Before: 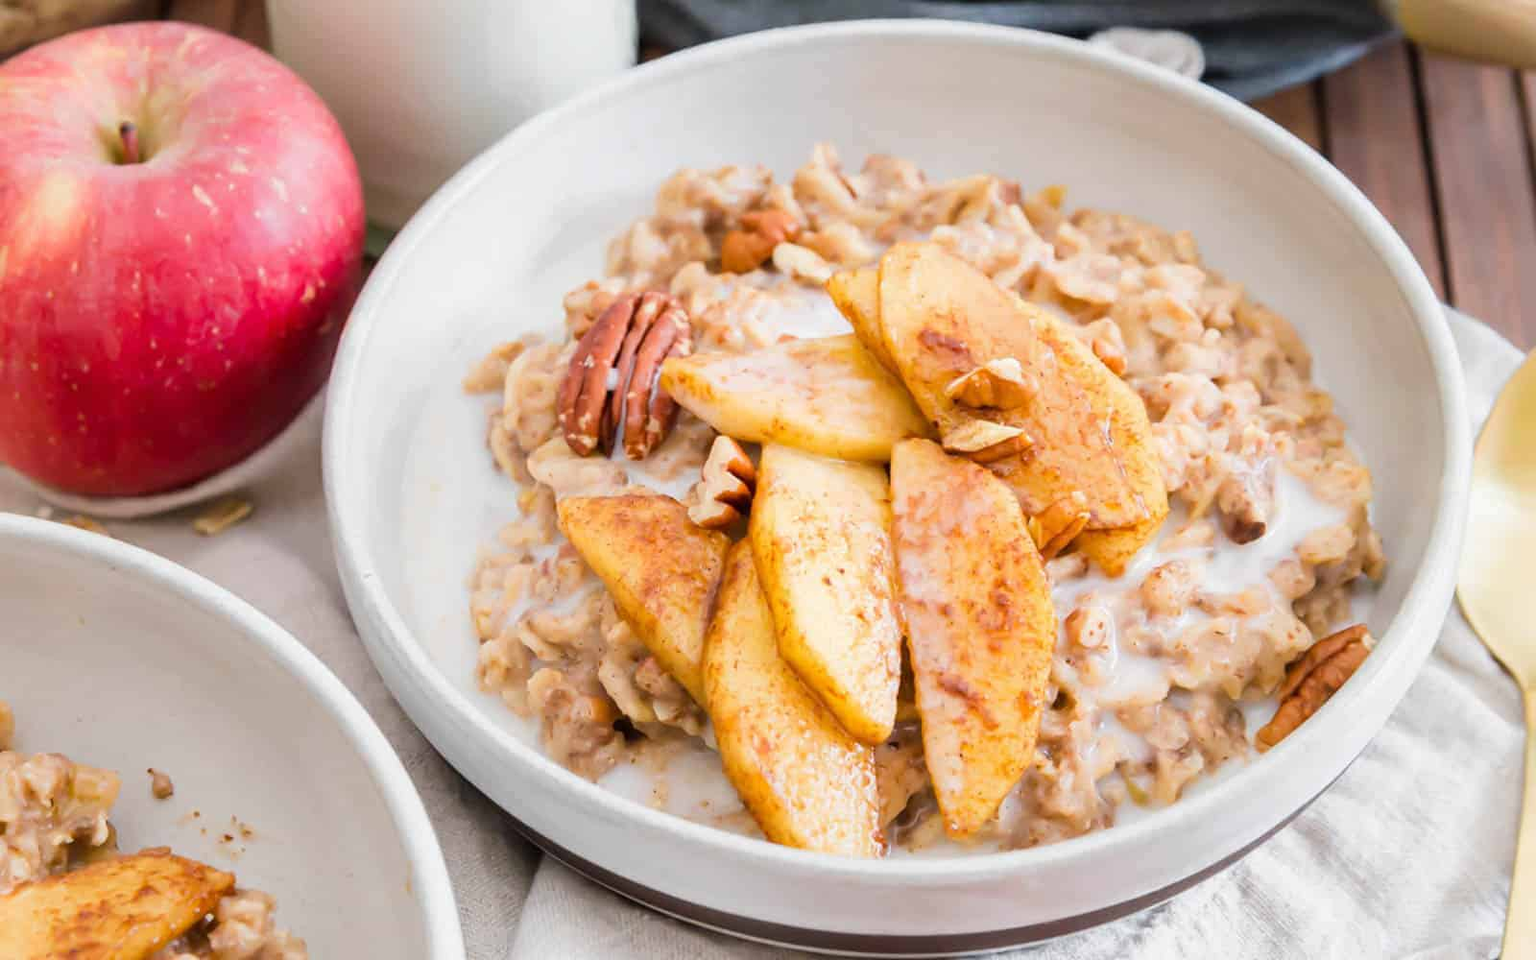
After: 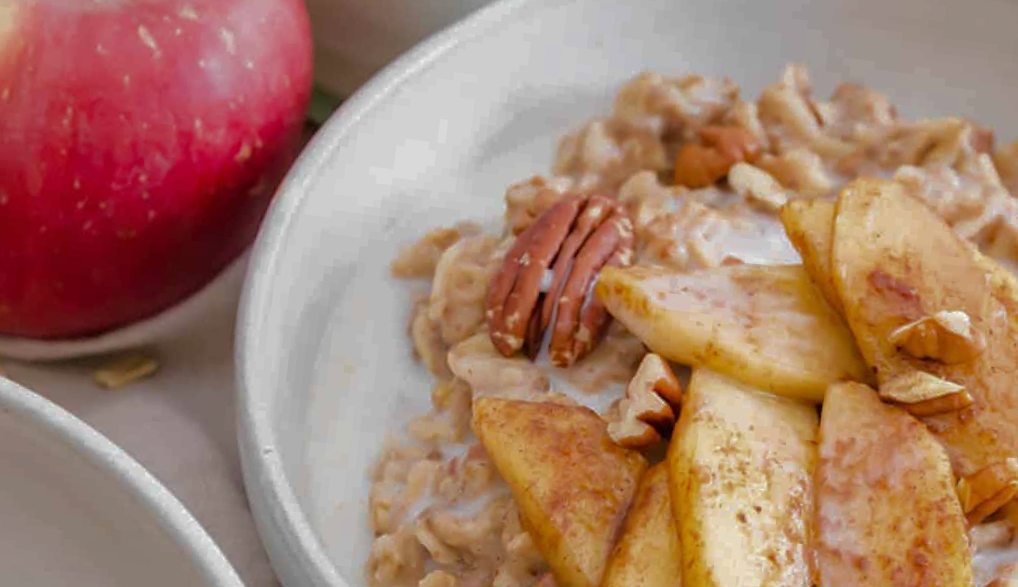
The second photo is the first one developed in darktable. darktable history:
base curve: curves: ch0 [(0, 0) (0.826, 0.587) (1, 1)]
rotate and perspective: rotation 2.27°, automatic cropping off
velvia: strength 21.76%
crop and rotate: angle -4.99°, left 2.122%, top 6.945%, right 27.566%, bottom 30.519%
